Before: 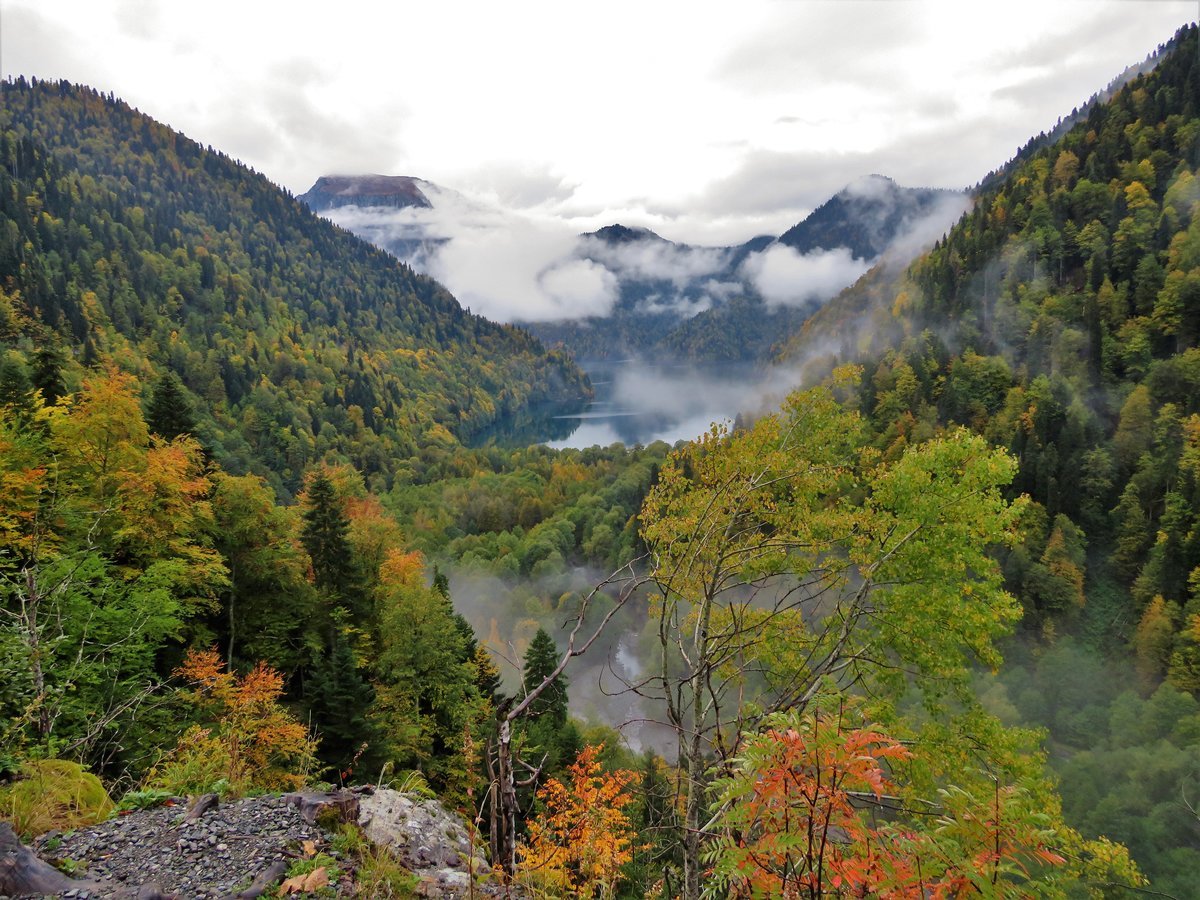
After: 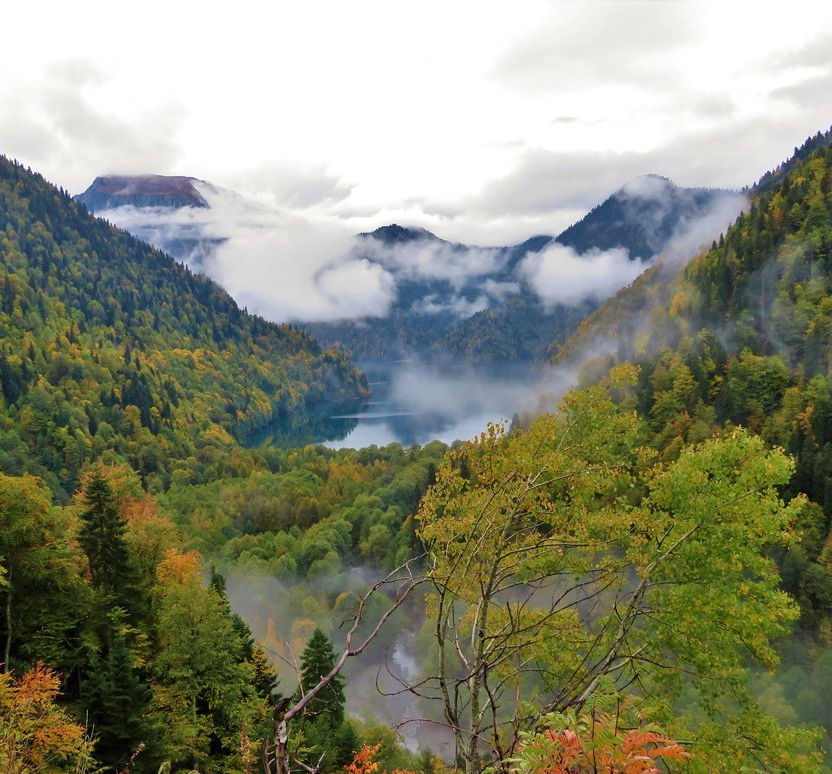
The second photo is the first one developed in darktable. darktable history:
velvia: strength 36.46%
crop: left 18.614%, right 12.052%, bottom 13.996%
